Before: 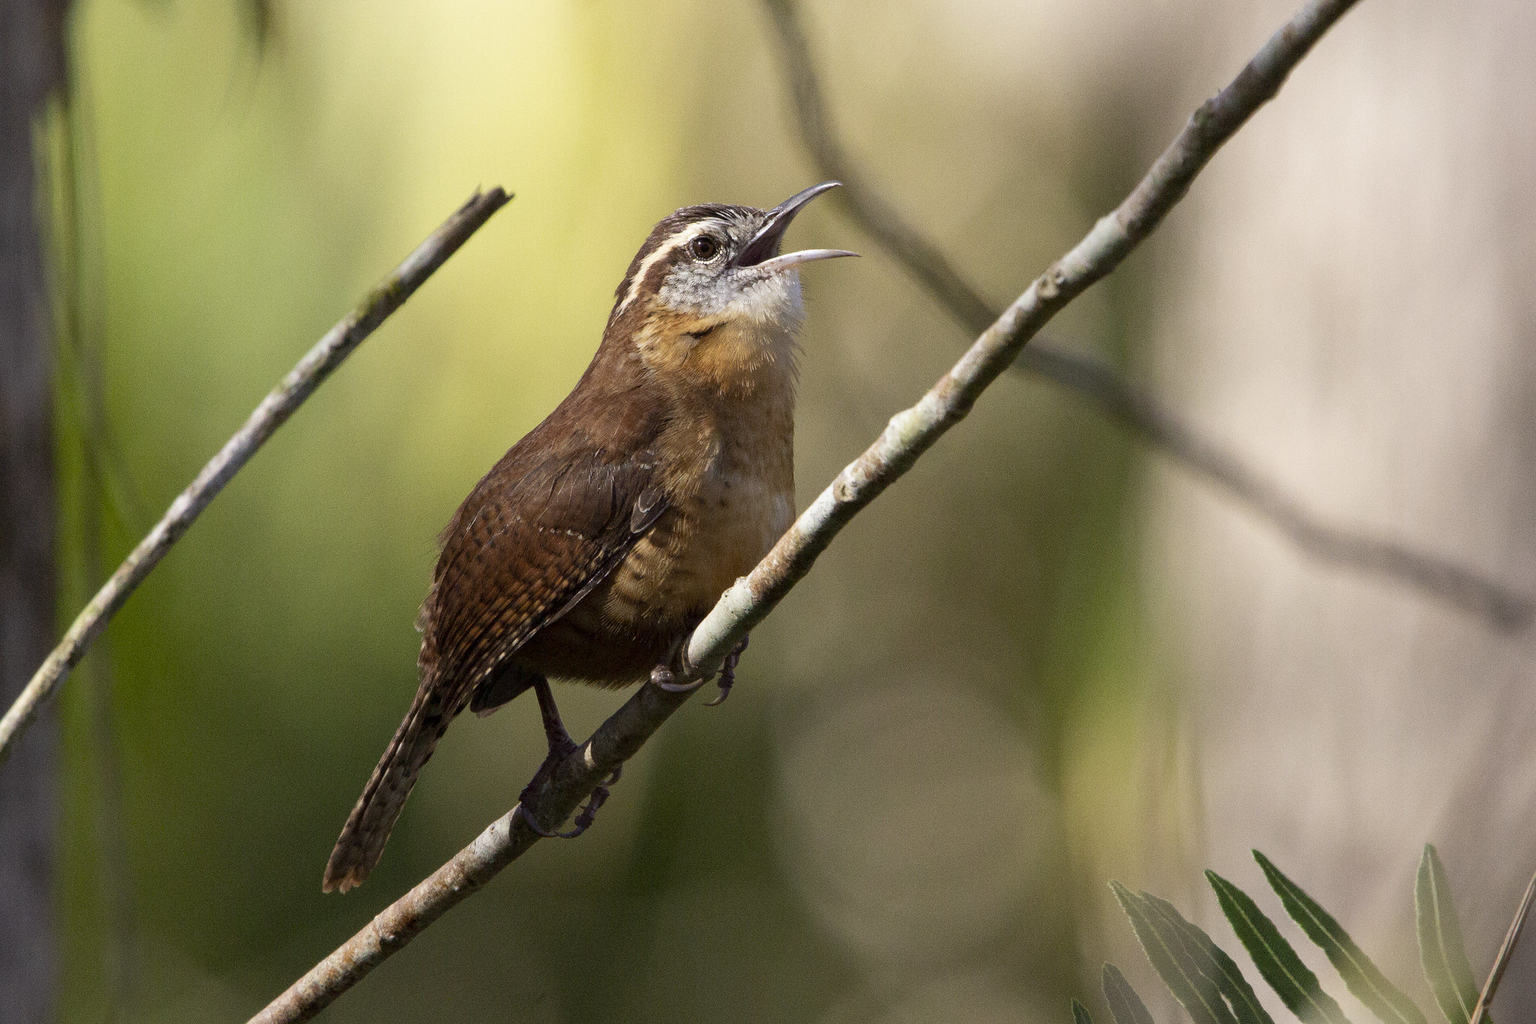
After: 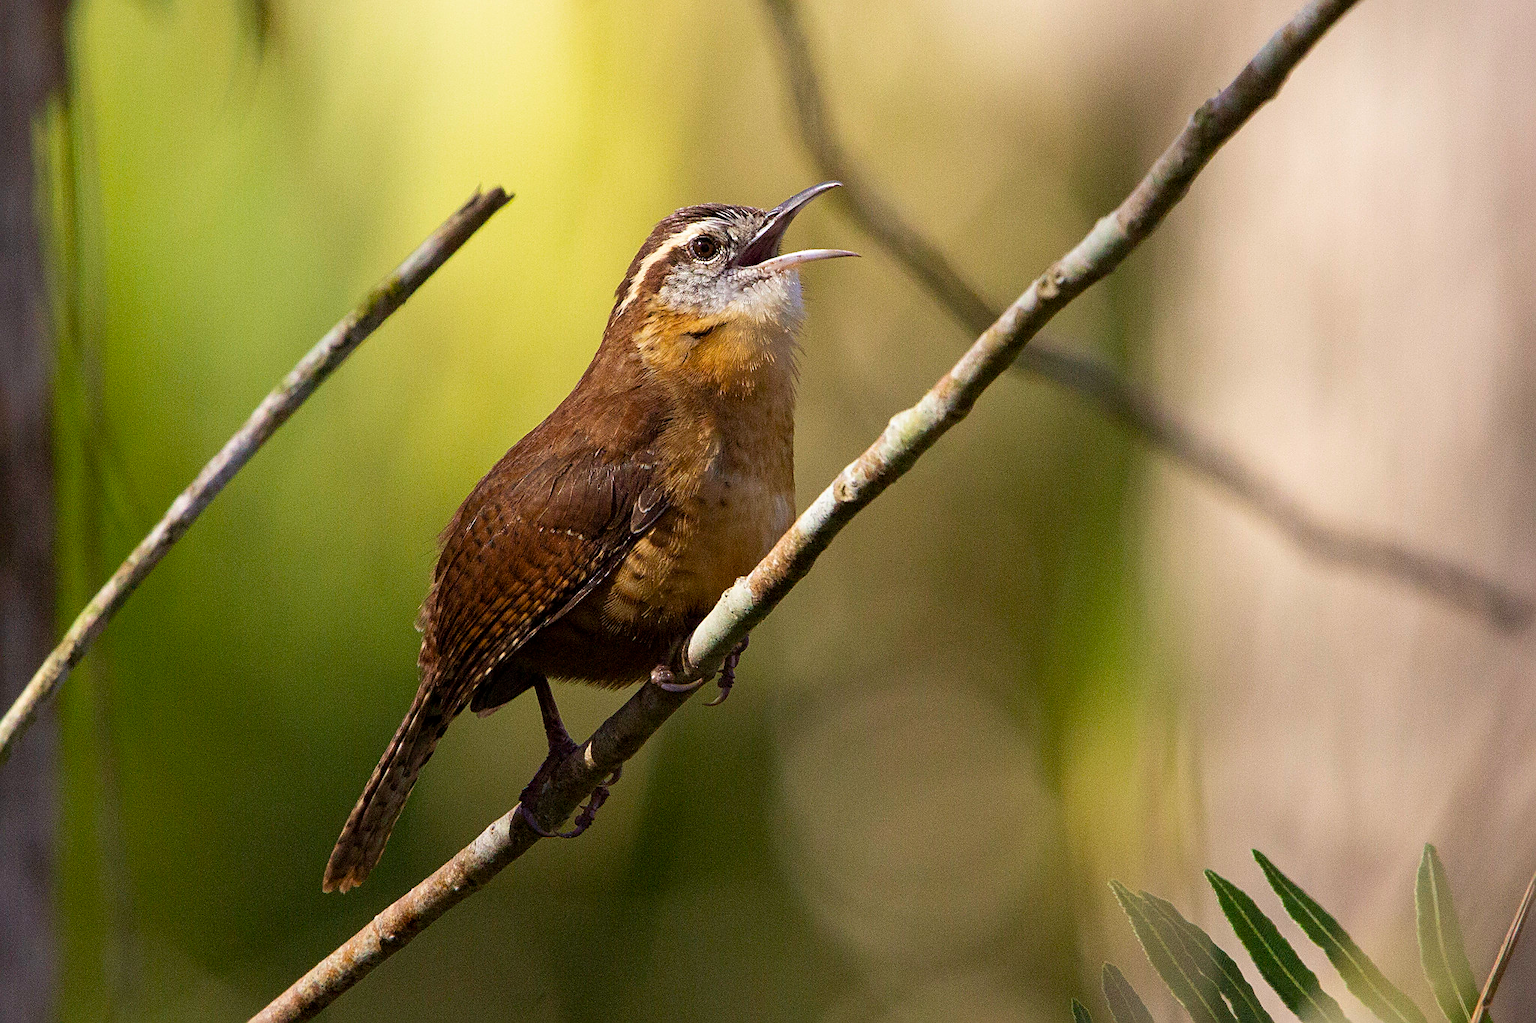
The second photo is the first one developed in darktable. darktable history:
sharpen: on, module defaults
velvia: strength 15.24%
color balance rgb: power › chroma 0.234%, power › hue 61.91°, perceptual saturation grading › global saturation 14.592%, global vibrance 24.846%
